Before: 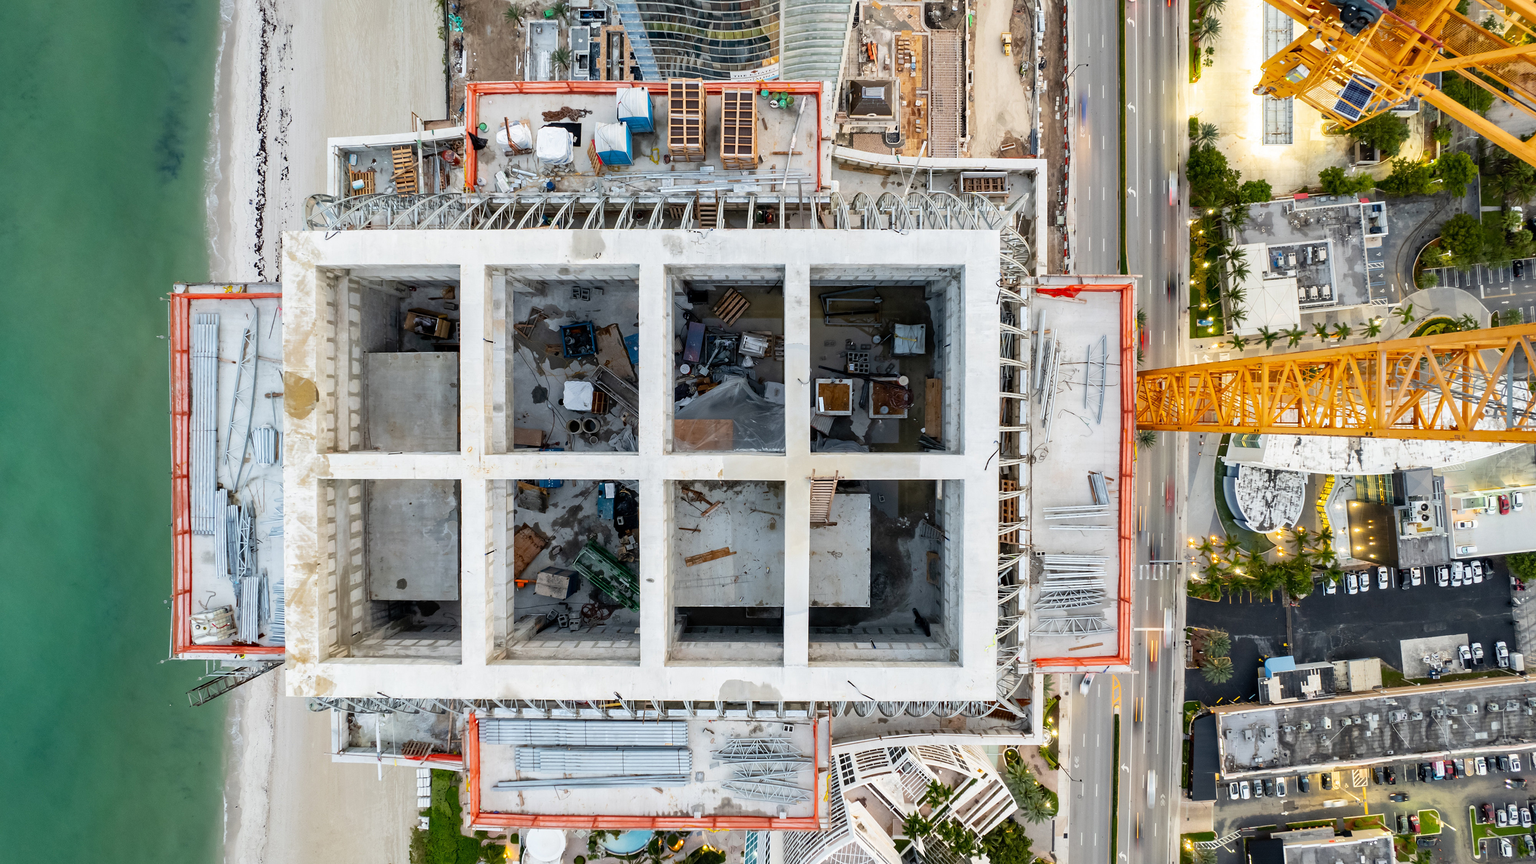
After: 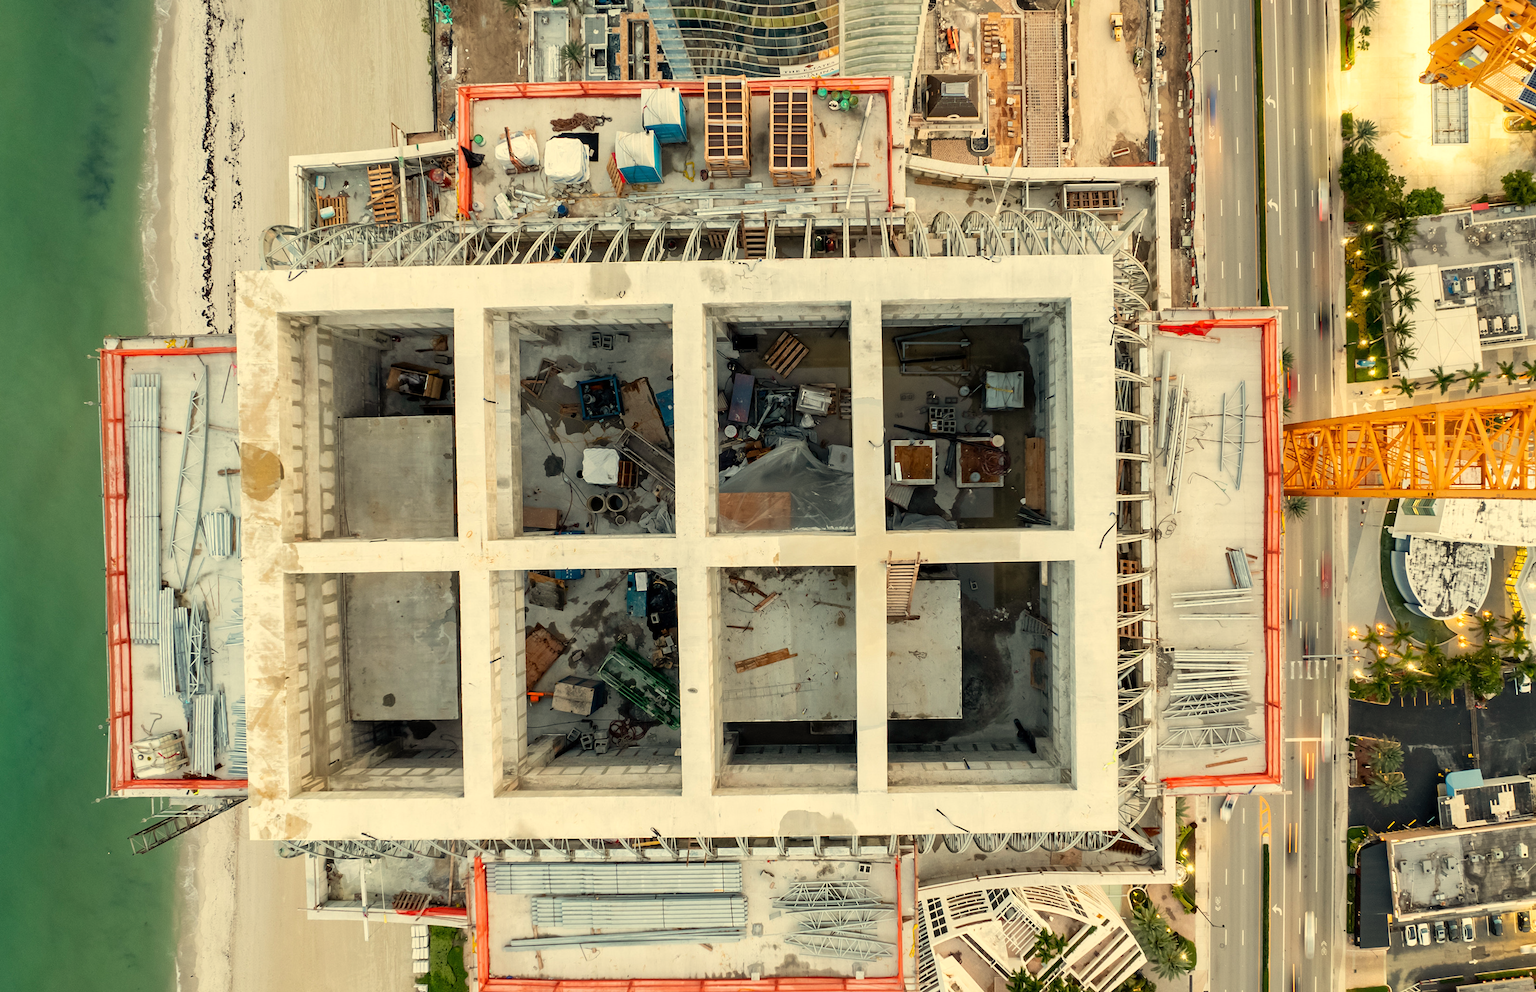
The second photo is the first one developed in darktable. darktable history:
crop and rotate: angle 1°, left 4.281%, top 0.642%, right 11.383%, bottom 2.486%
white balance: red 1.08, blue 0.791
